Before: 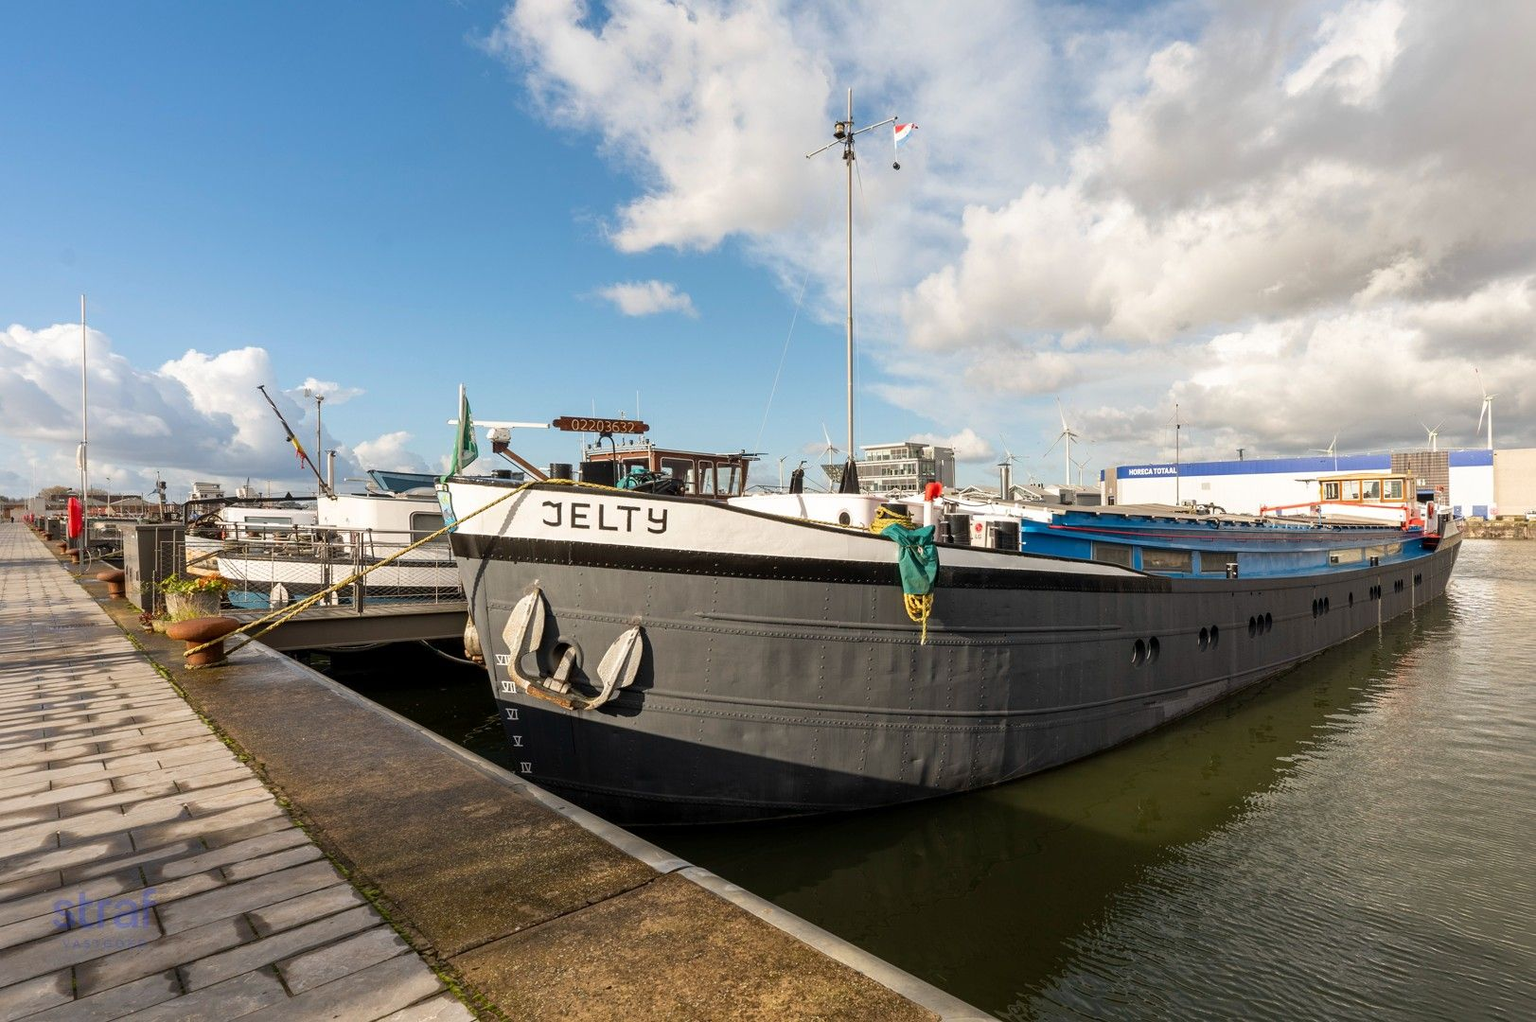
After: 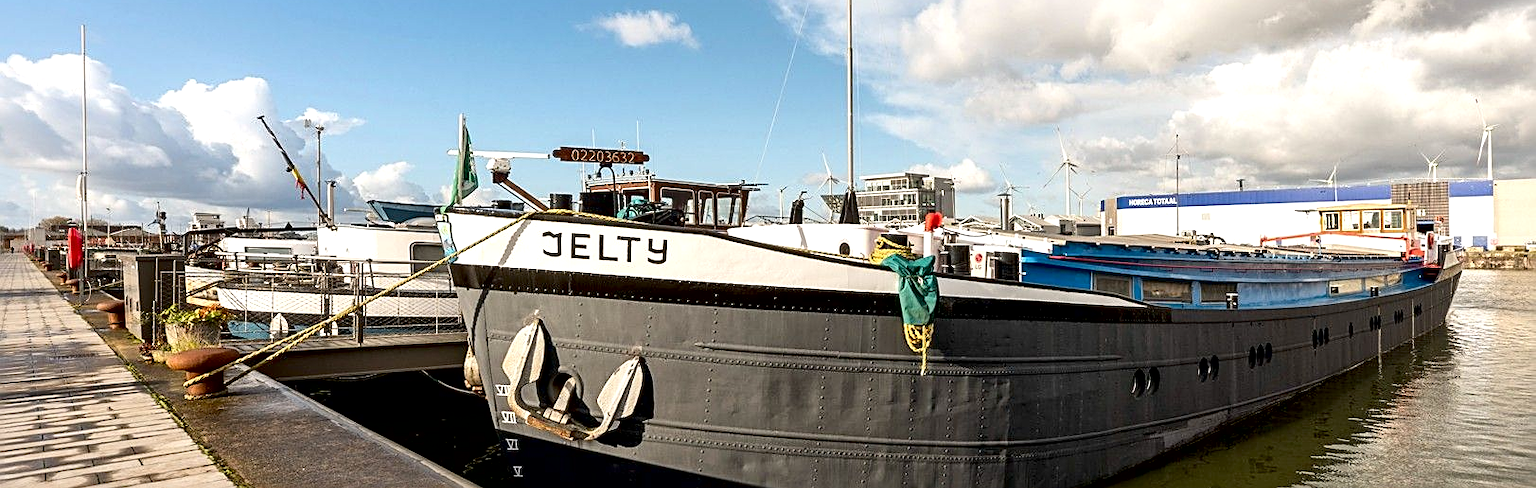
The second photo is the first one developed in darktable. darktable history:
local contrast: mode bilateral grid, contrast 25, coarseness 60, detail 152%, midtone range 0.2
crop and rotate: top 26.459%, bottom 25.715%
sharpen: on, module defaults
contrast brightness saturation: contrast 0.142
exposure: black level correction 0.007, exposure 0.156 EV, compensate highlight preservation false
